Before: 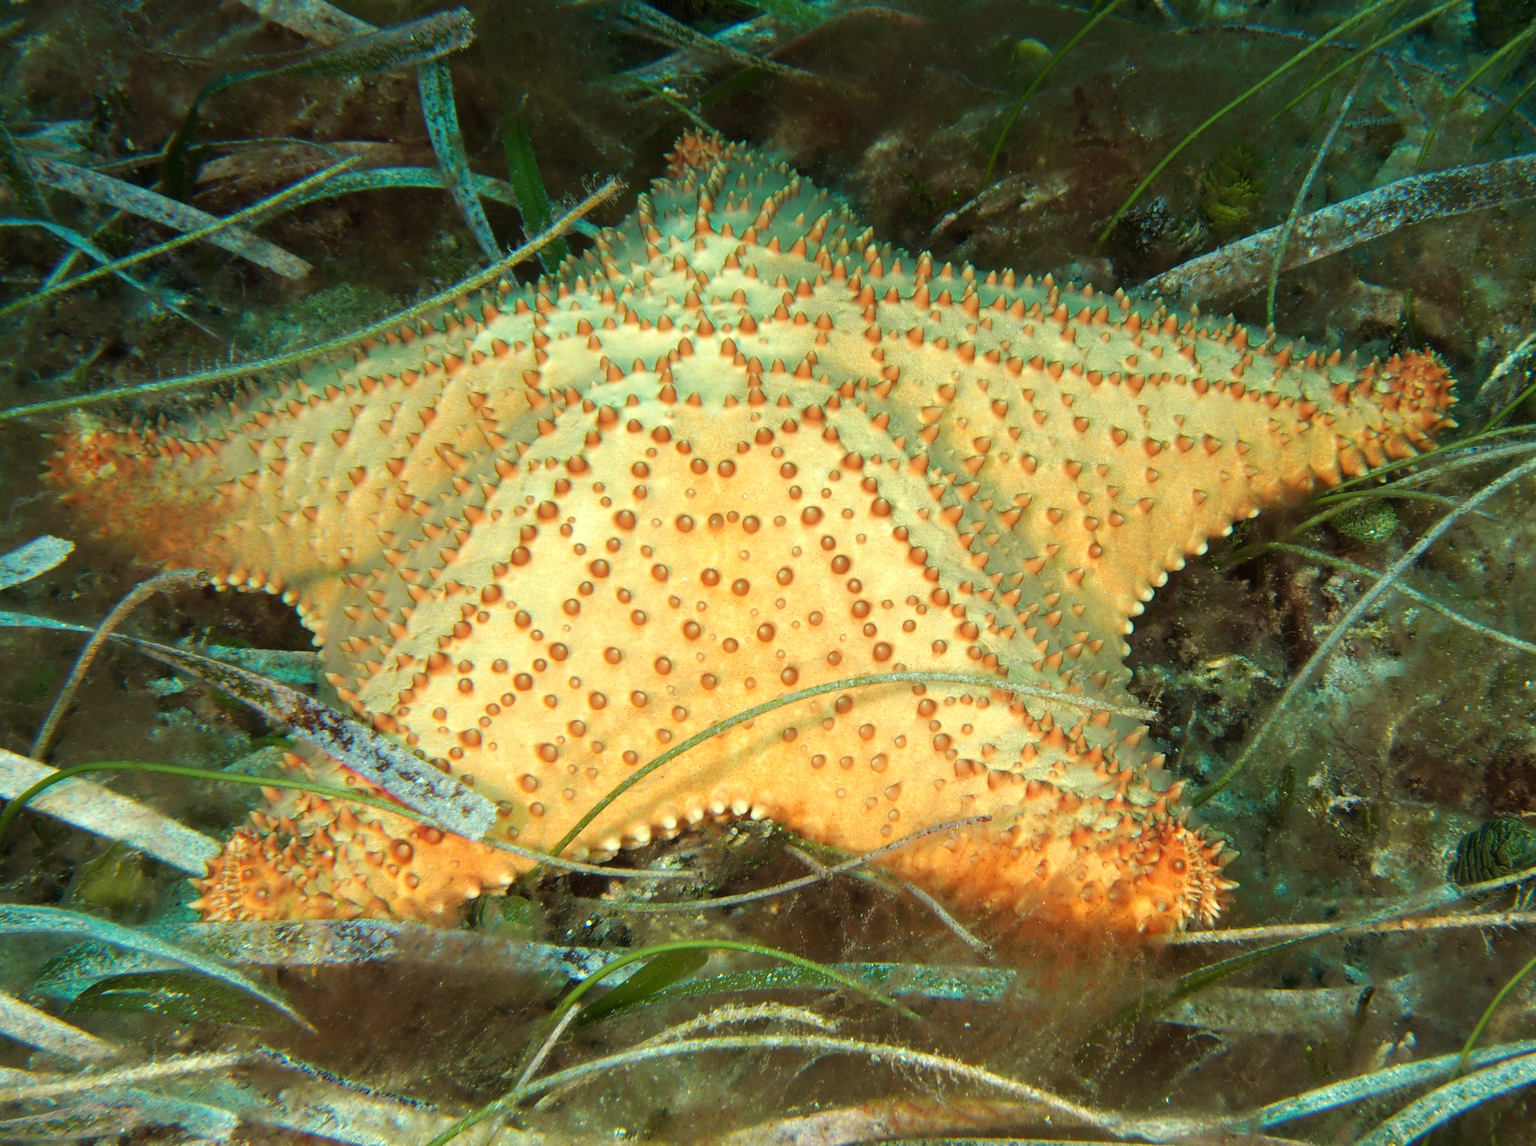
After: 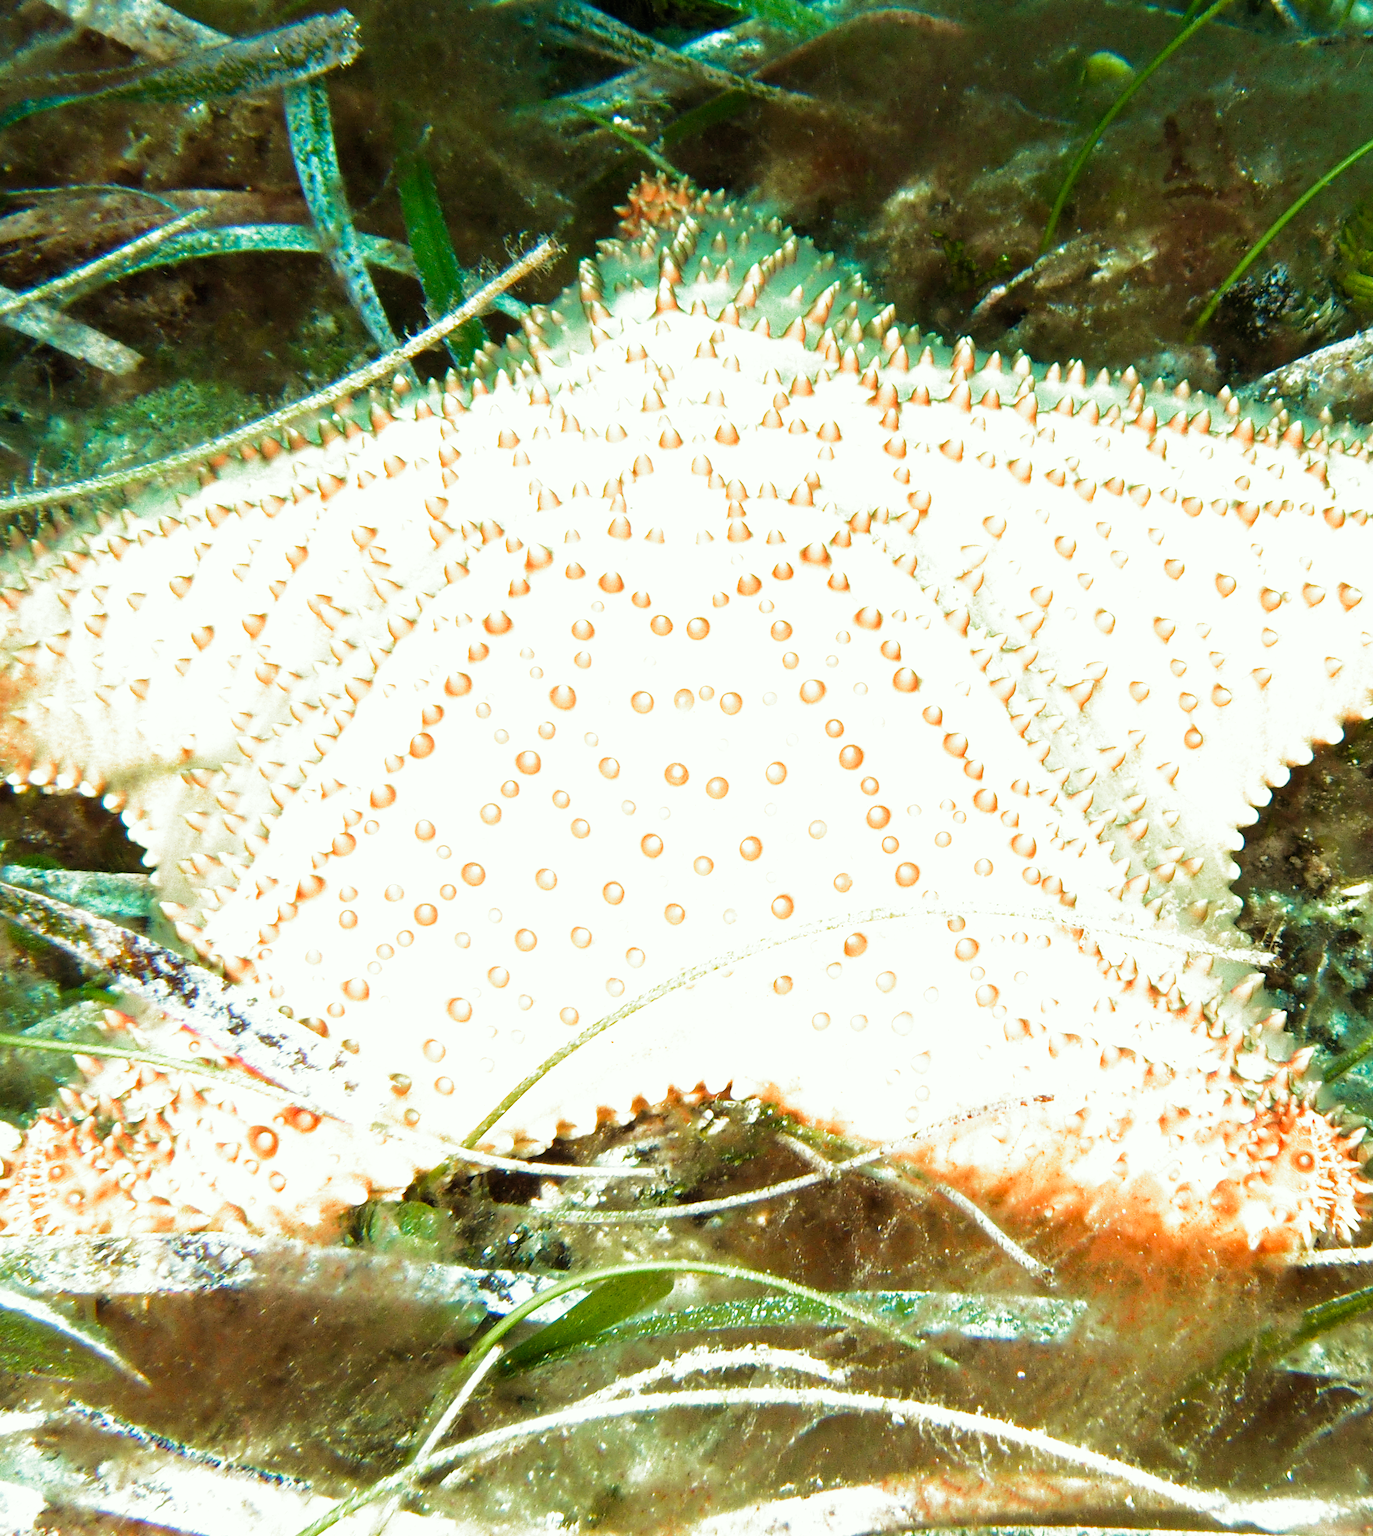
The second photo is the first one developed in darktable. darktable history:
crop and rotate: left 13.429%, right 19.887%
exposure: exposure 1.231 EV, compensate highlight preservation false
filmic rgb: black relative exposure -7.97 EV, white relative exposure 2.46 EV, hardness 6.39, preserve chrominance no, color science v3 (2019), use custom middle-gray values true
color correction: highlights a* -2.54, highlights b* 2.32
